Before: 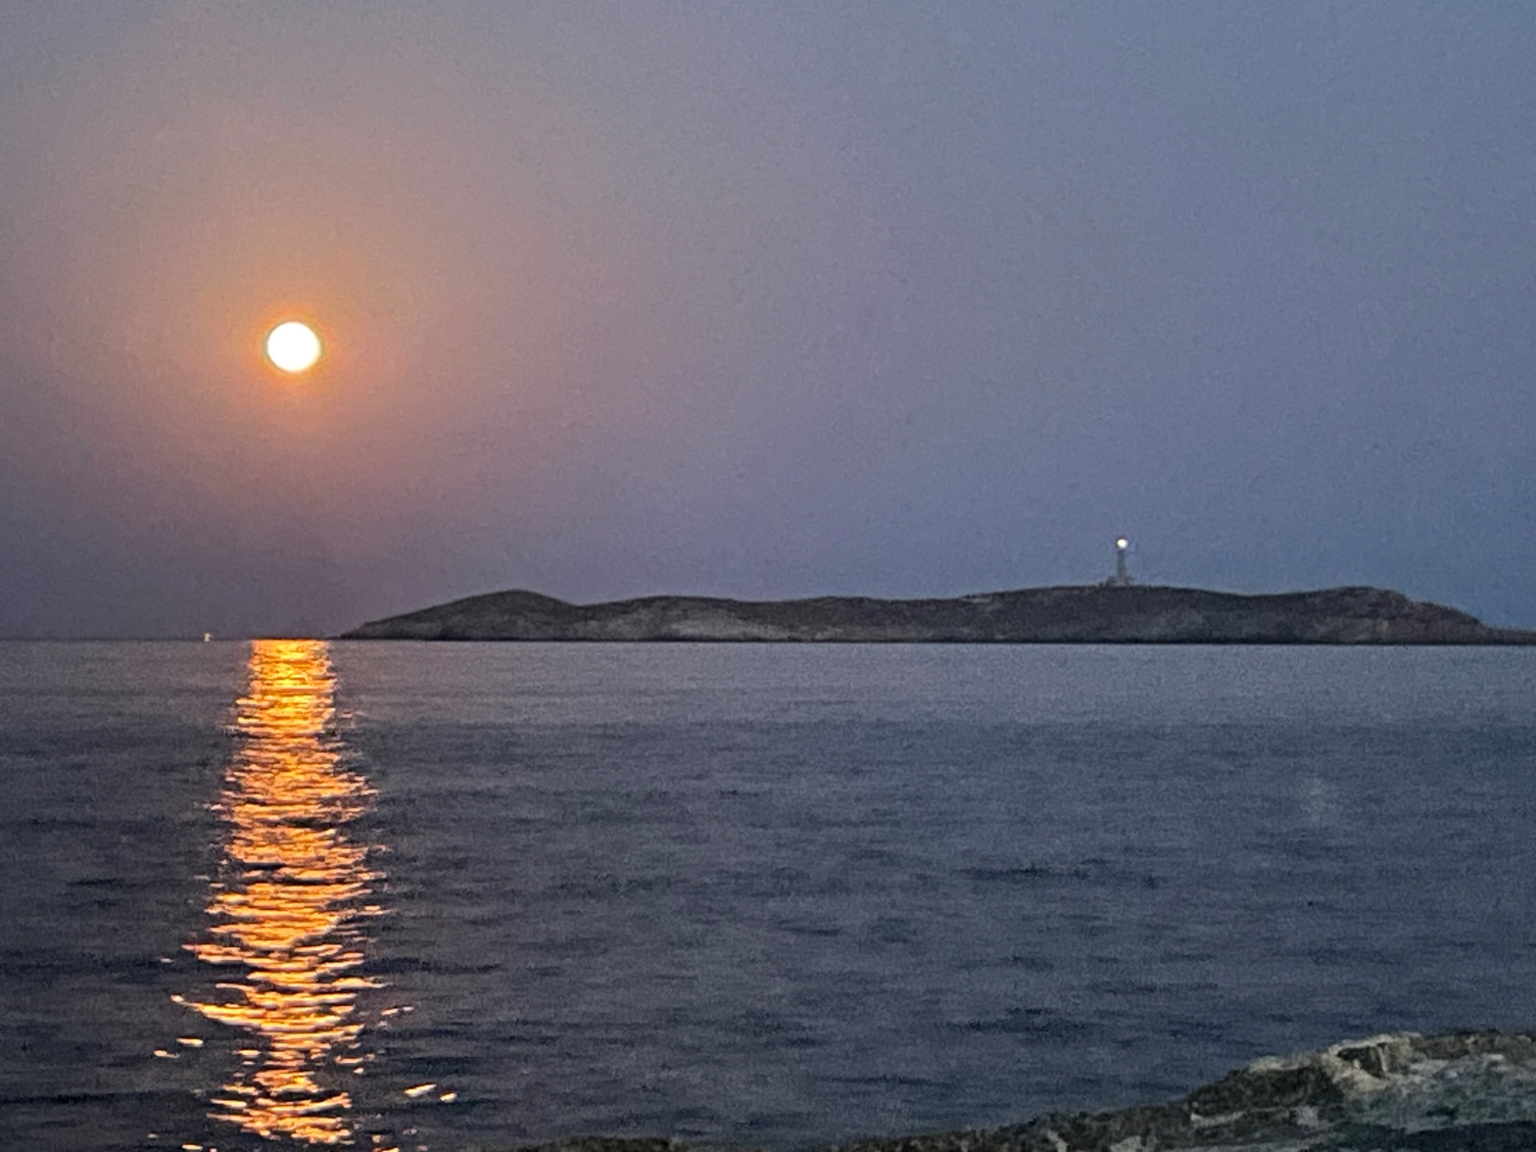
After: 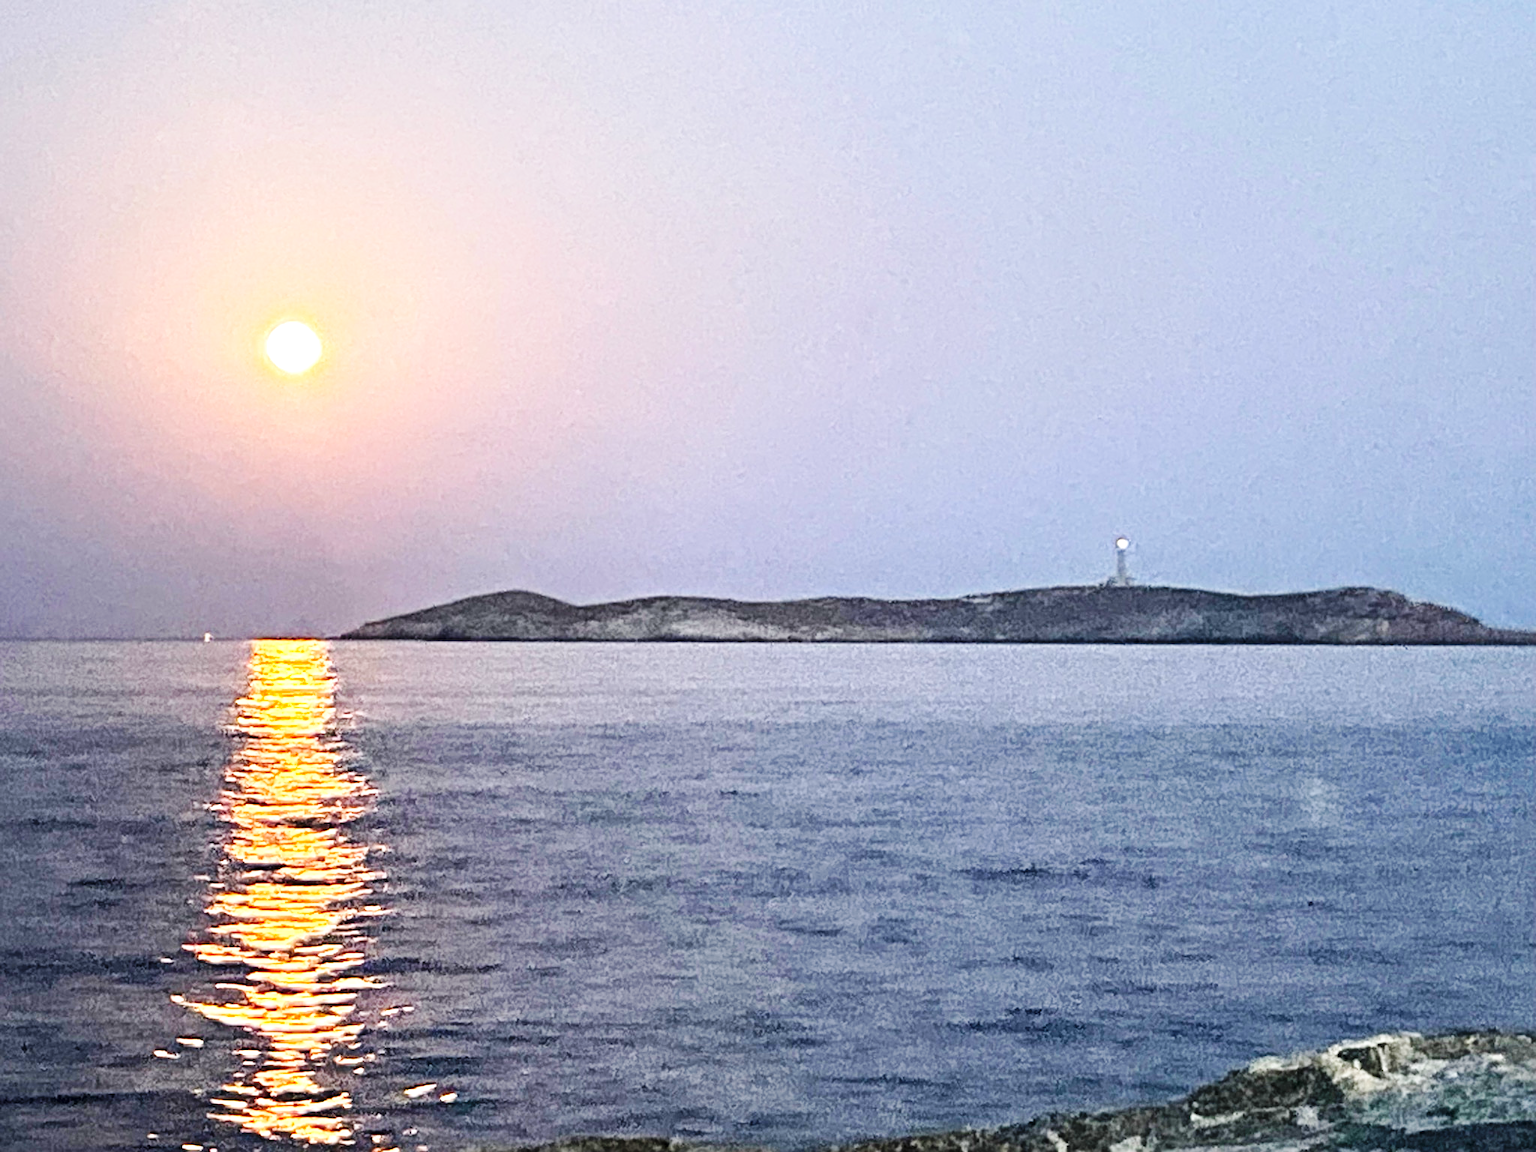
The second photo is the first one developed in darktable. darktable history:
exposure: black level correction 0, exposure 1.199 EV, compensate highlight preservation false
base curve: curves: ch0 [(0, 0) (0.032, 0.025) (0.121, 0.166) (0.206, 0.329) (0.605, 0.79) (1, 1)], preserve colors none
sharpen: on, module defaults
